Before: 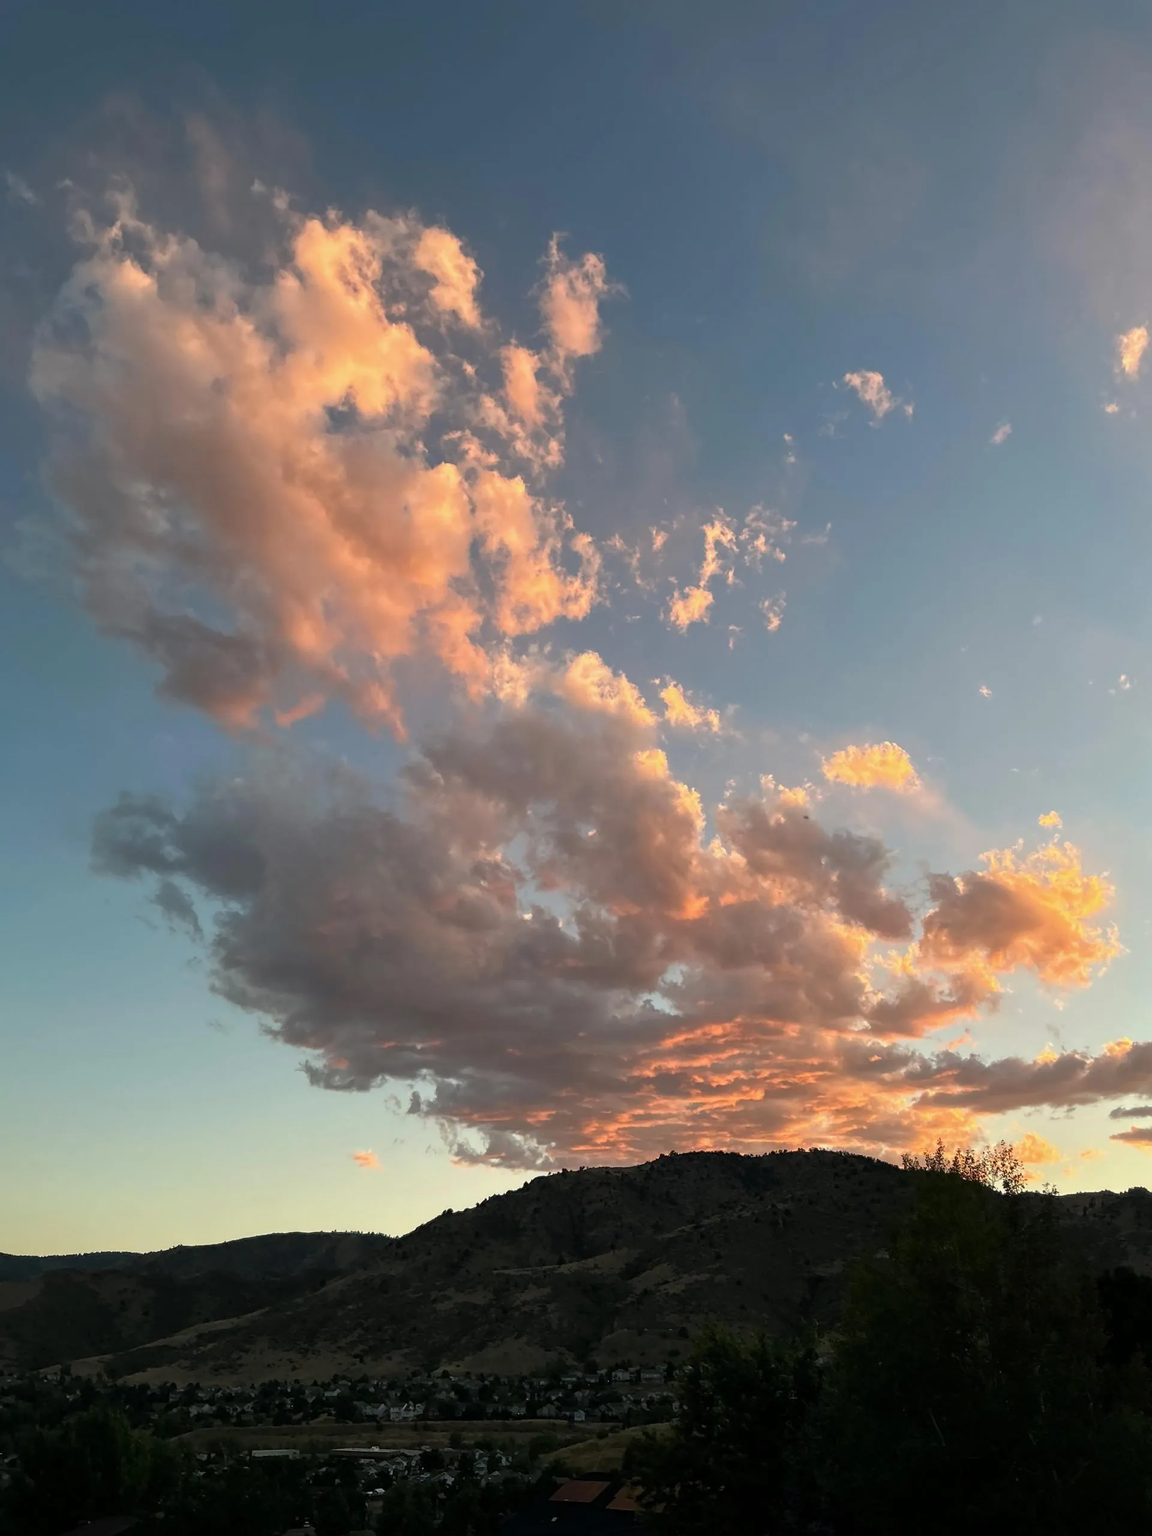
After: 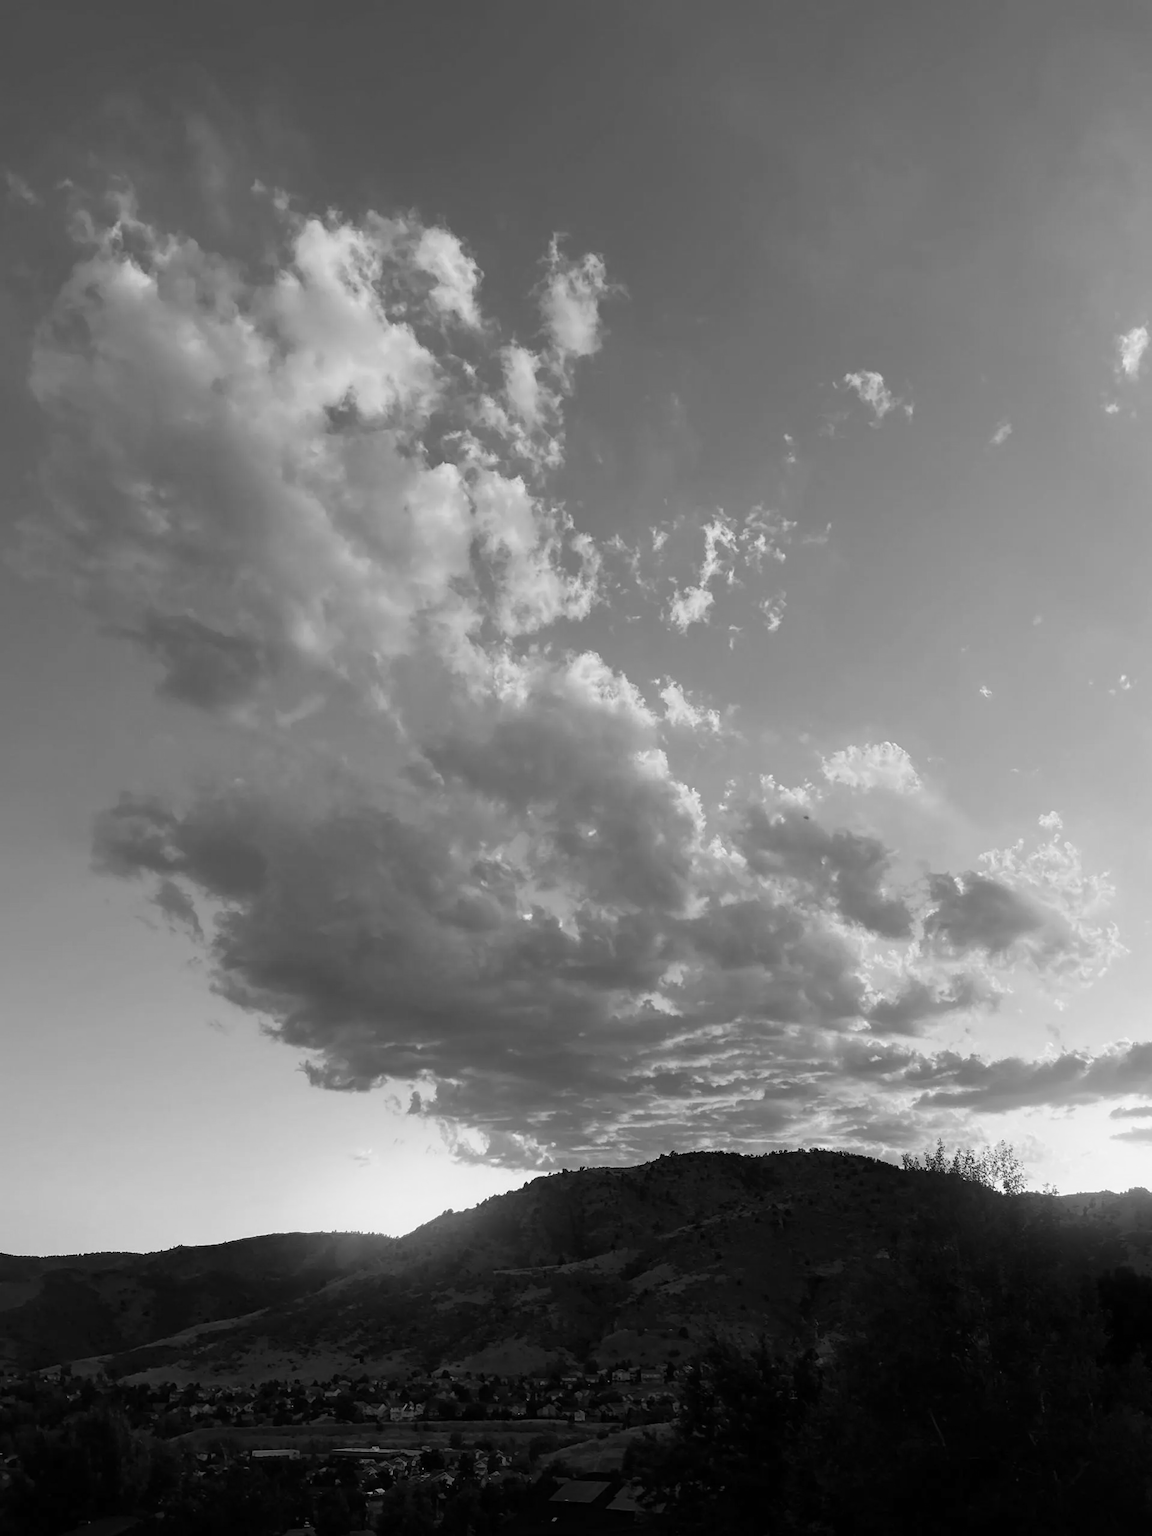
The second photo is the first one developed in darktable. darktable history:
bloom: size 16%, threshold 98%, strength 20%
white balance: emerald 1
monochrome: on, module defaults
